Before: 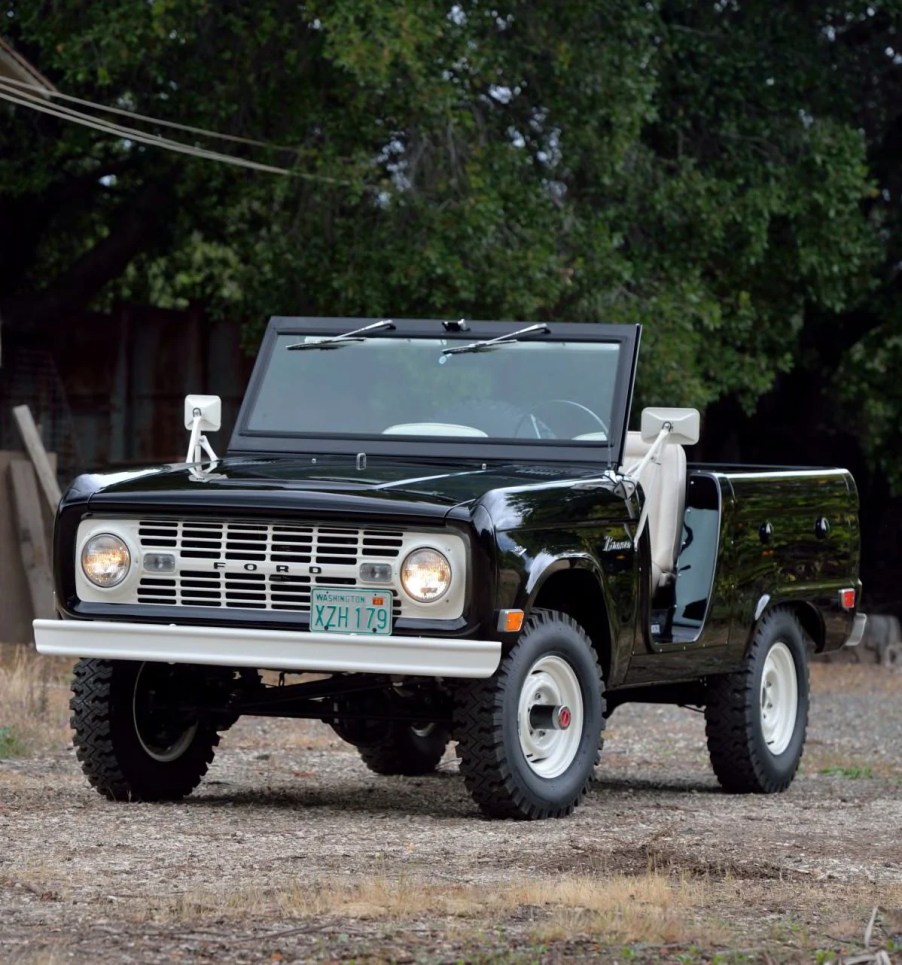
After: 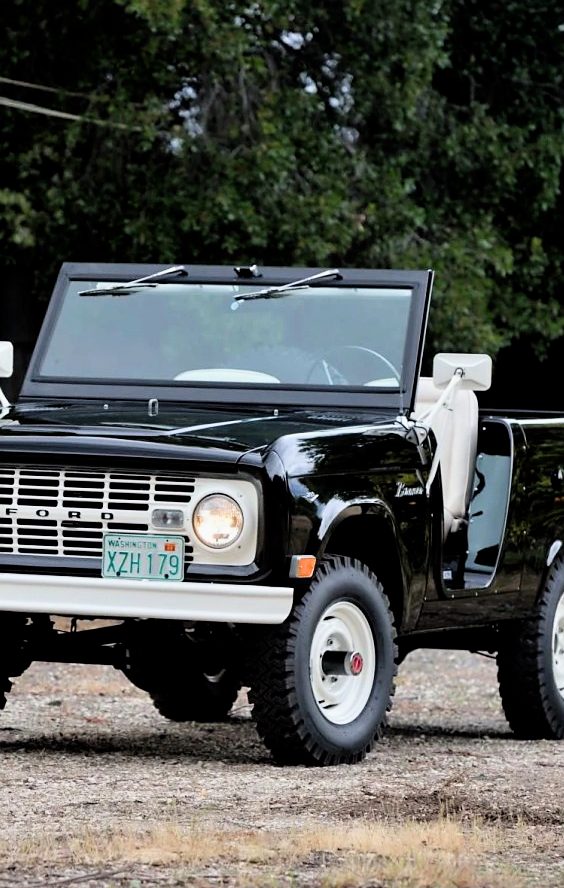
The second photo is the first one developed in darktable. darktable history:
exposure: black level correction 0.001, exposure 0.498 EV, compensate highlight preservation false
sharpen: radius 1.439, amount 0.409, threshold 1.675
filmic rgb: middle gray luminance 12.88%, black relative exposure -10.07 EV, white relative exposure 3.47 EV, target black luminance 0%, hardness 5.76, latitude 44.76%, contrast 1.214, highlights saturation mix 6.47%, shadows ↔ highlights balance 26.67%, iterations of high-quality reconstruction 0
crop and rotate: left 23.151%, top 5.626%, right 14.302%, bottom 2.267%
